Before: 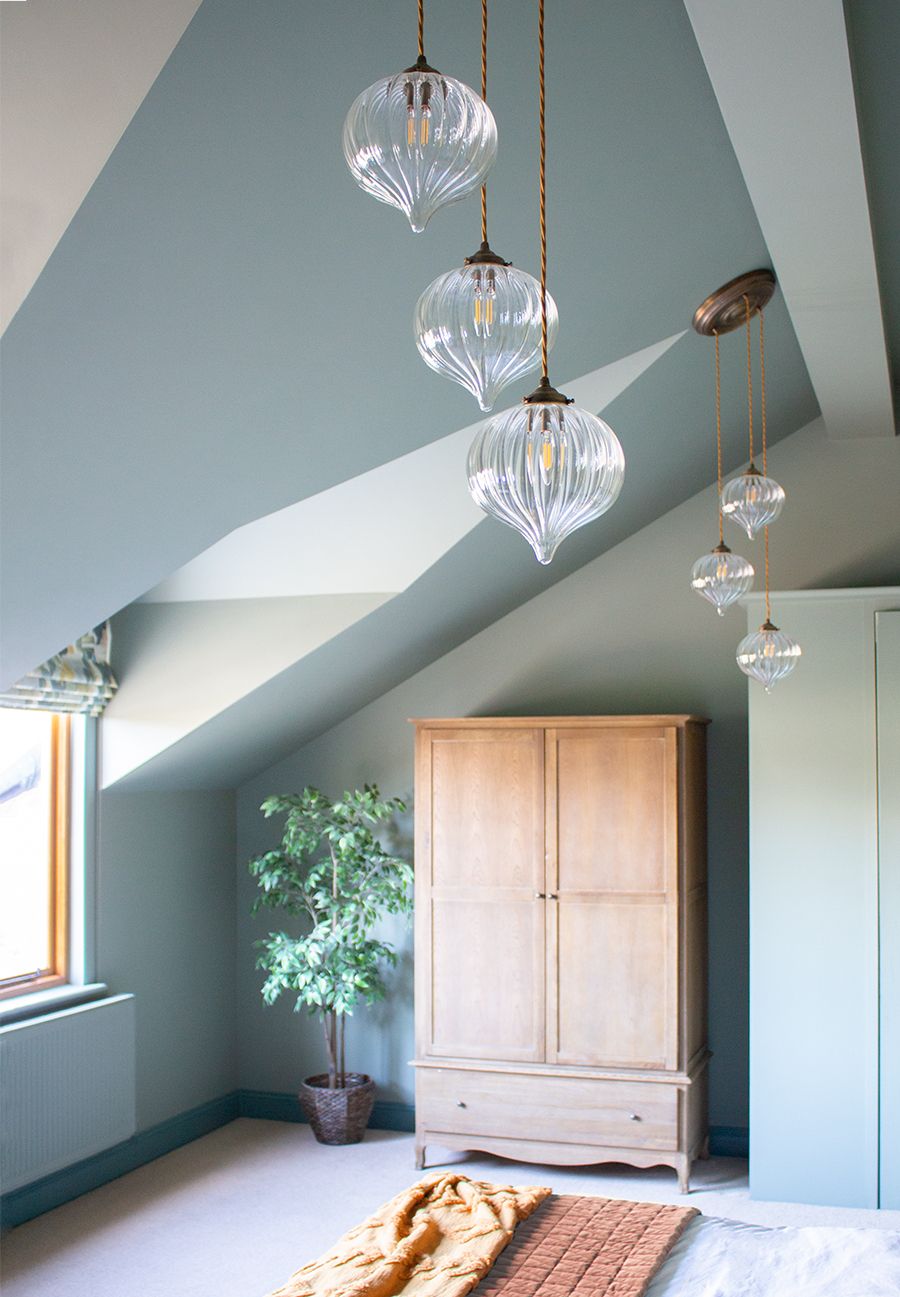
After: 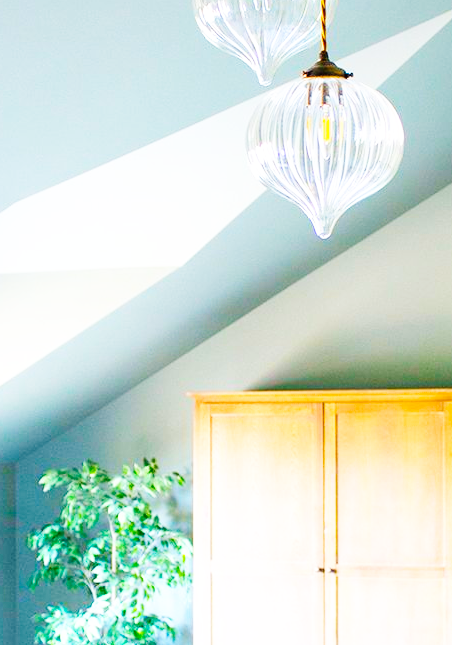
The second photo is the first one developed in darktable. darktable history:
color balance rgb: shadows lift › chroma 4.12%, shadows lift › hue 251.28°, linear chroma grading › shadows 9.308%, linear chroma grading › highlights 10.244%, linear chroma grading › global chroma 14.617%, linear chroma grading › mid-tones 14.752%, perceptual saturation grading › global saturation 10.439%, global vibrance 39.672%
base curve: curves: ch0 [(0, 0.003) (0.001, 0.002) (0.006, 0.004) (0.02, 0.022) (0.048, 0.086) (0.094, 0.234) (0.162, 0.431) (0.258, 0.629) (0.385, 0.8) (0.548, 0.918) (0.751, 0.988) (1, 1)], preserve colors none
crop: left 24.66%, top 25.206%, right 25.099%, bottom 25.005%
